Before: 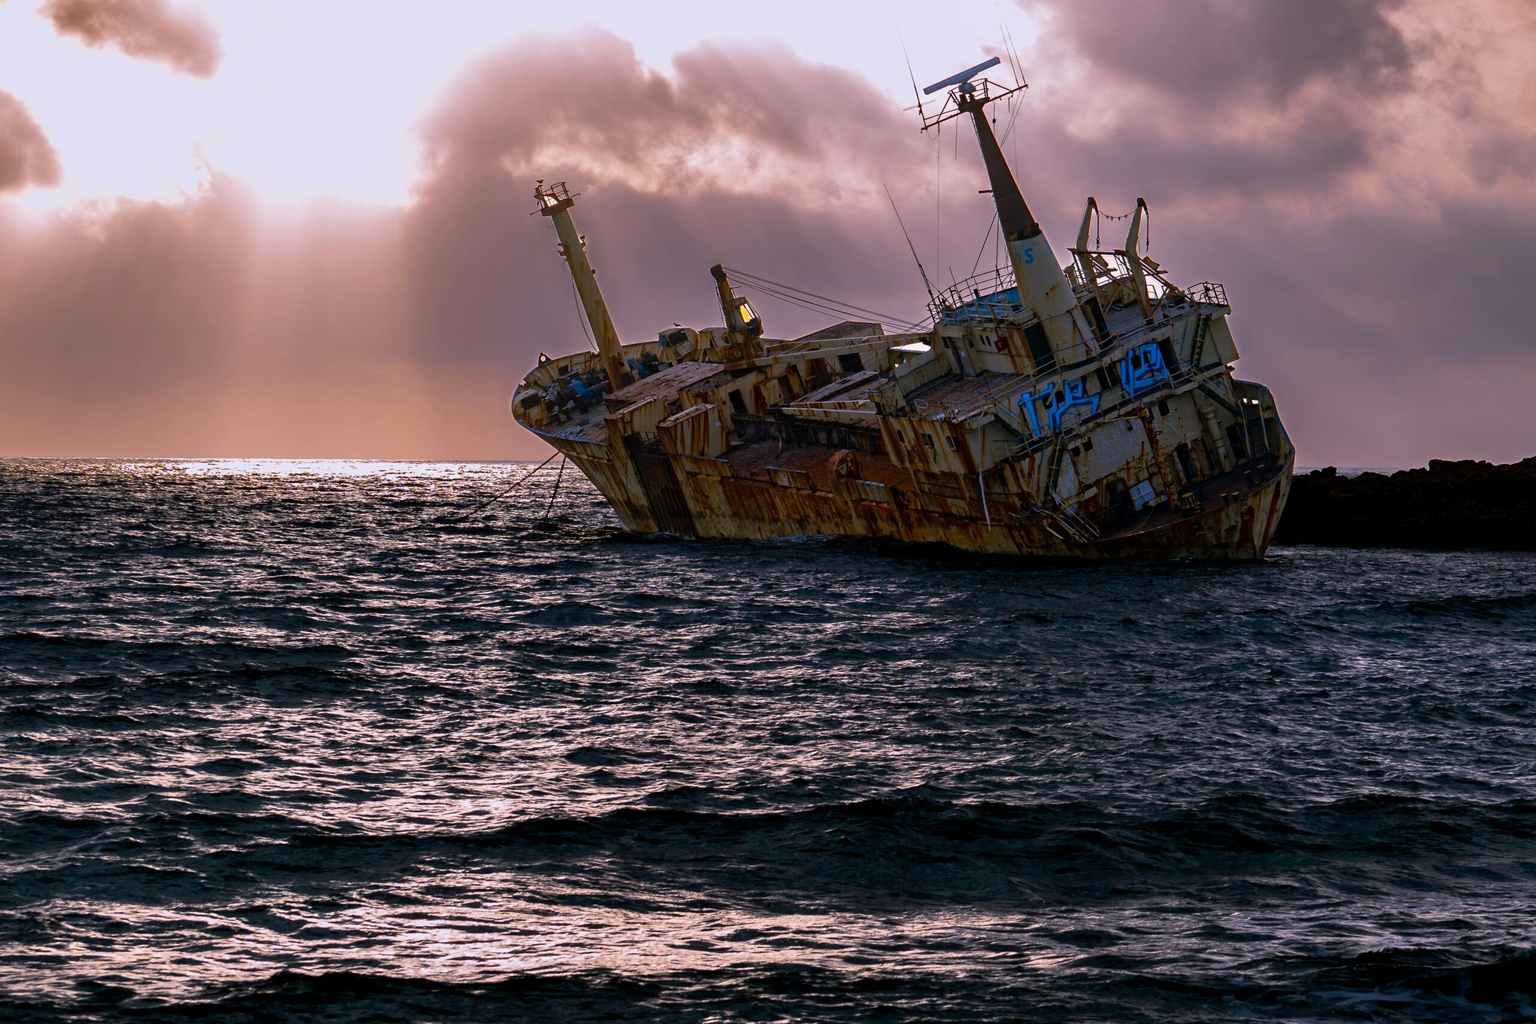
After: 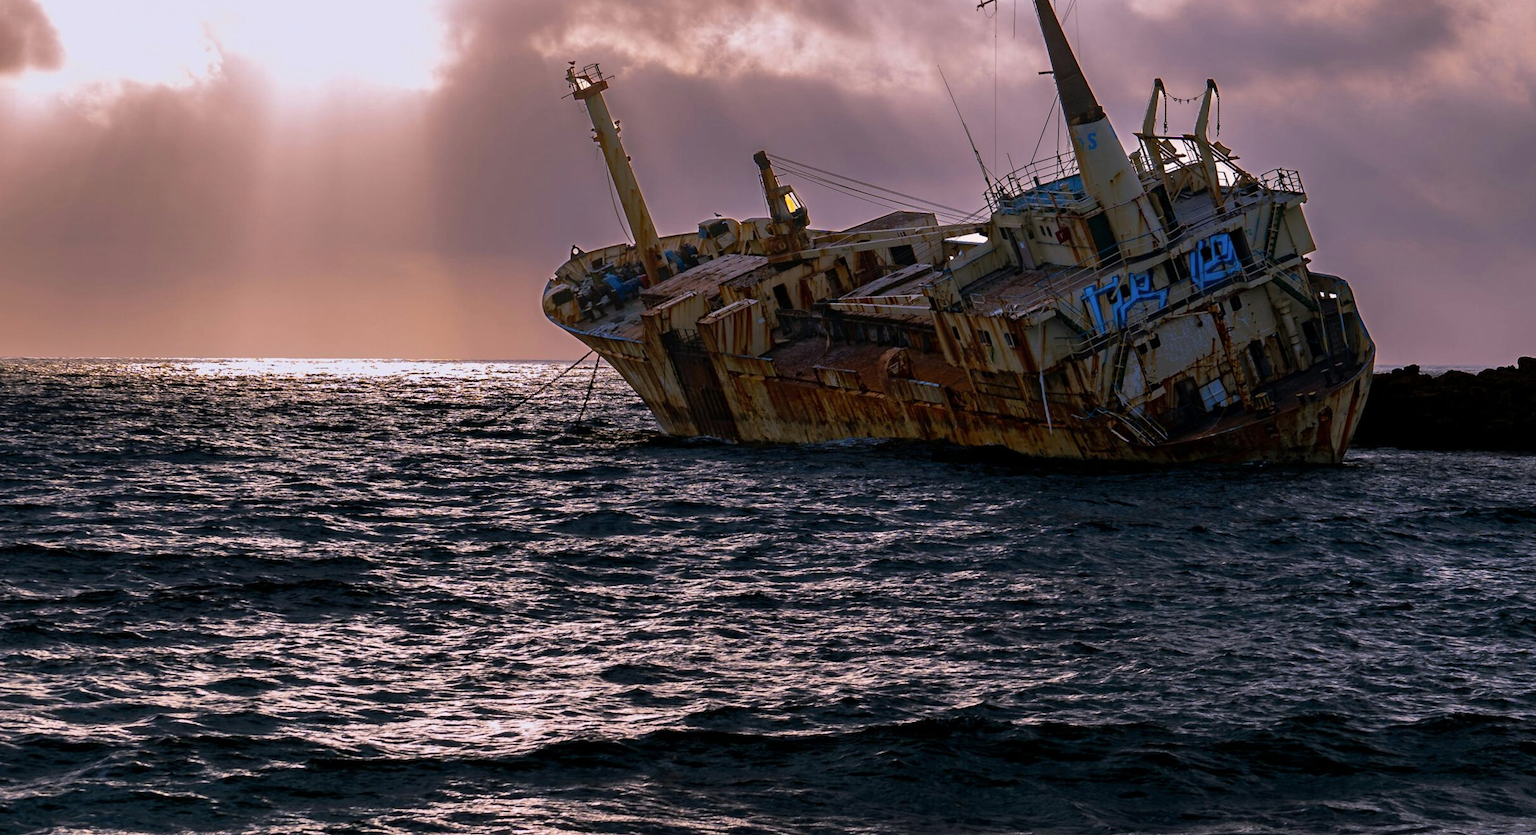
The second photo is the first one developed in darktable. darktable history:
contrast brightness saturation: saturation -0.063
crop and rotate: angle 0.11°, top 11.903%, right 5.706%, bottom 11.142%
